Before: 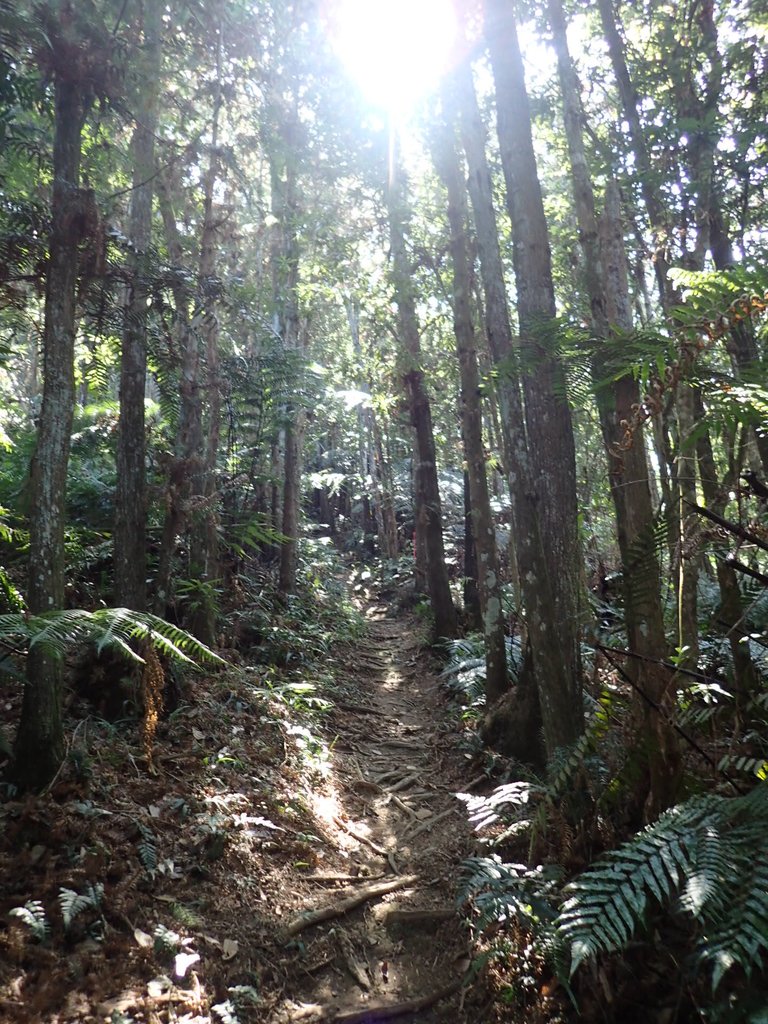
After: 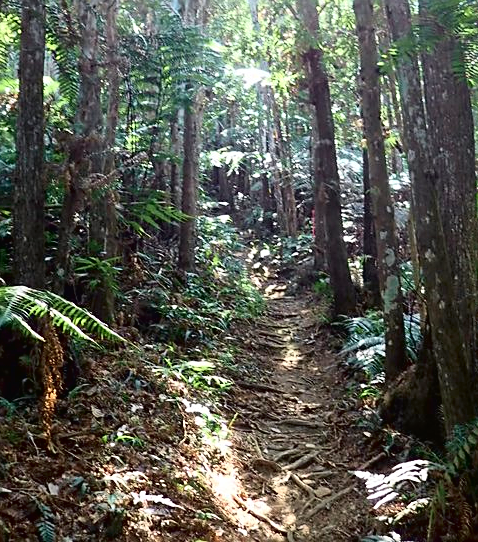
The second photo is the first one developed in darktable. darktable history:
sharpen: amount 0.473
crop: left 13.163%, top 31.492%, right 24.564%, bottom 15.558%
tone curve: curves: ch0 [(0, 0.013) (0.054, 0.018) (0.205, 0.191) (0.289, 0.292) (0.39, 0.424) (0.493, 0.551) (0.647, 0.752) (0.796, 0.887) (1, 0.998)]; ch1 [(0, 0) (0.371, 0.339) (0.477, 0.452) (0.494, 0.495) (0.501, 0.501) (0.51, 0.516) (0.54, 0.557) (0.572, 0.605) (0.625, 0.687) (0.774, 0.841) (1, 1)]; ch2 [(0, 0) (0.32, 0.281) (0.403, 0.399) (0.441, 0.428) (0.47, 0.469) (0.498, 0.496) (0.524, 0.543) (0.551, 0.579) (0.633, 0.665) (0.7, 0.711) (1, 1)], color space Lab, independent channels, preserve colors none
